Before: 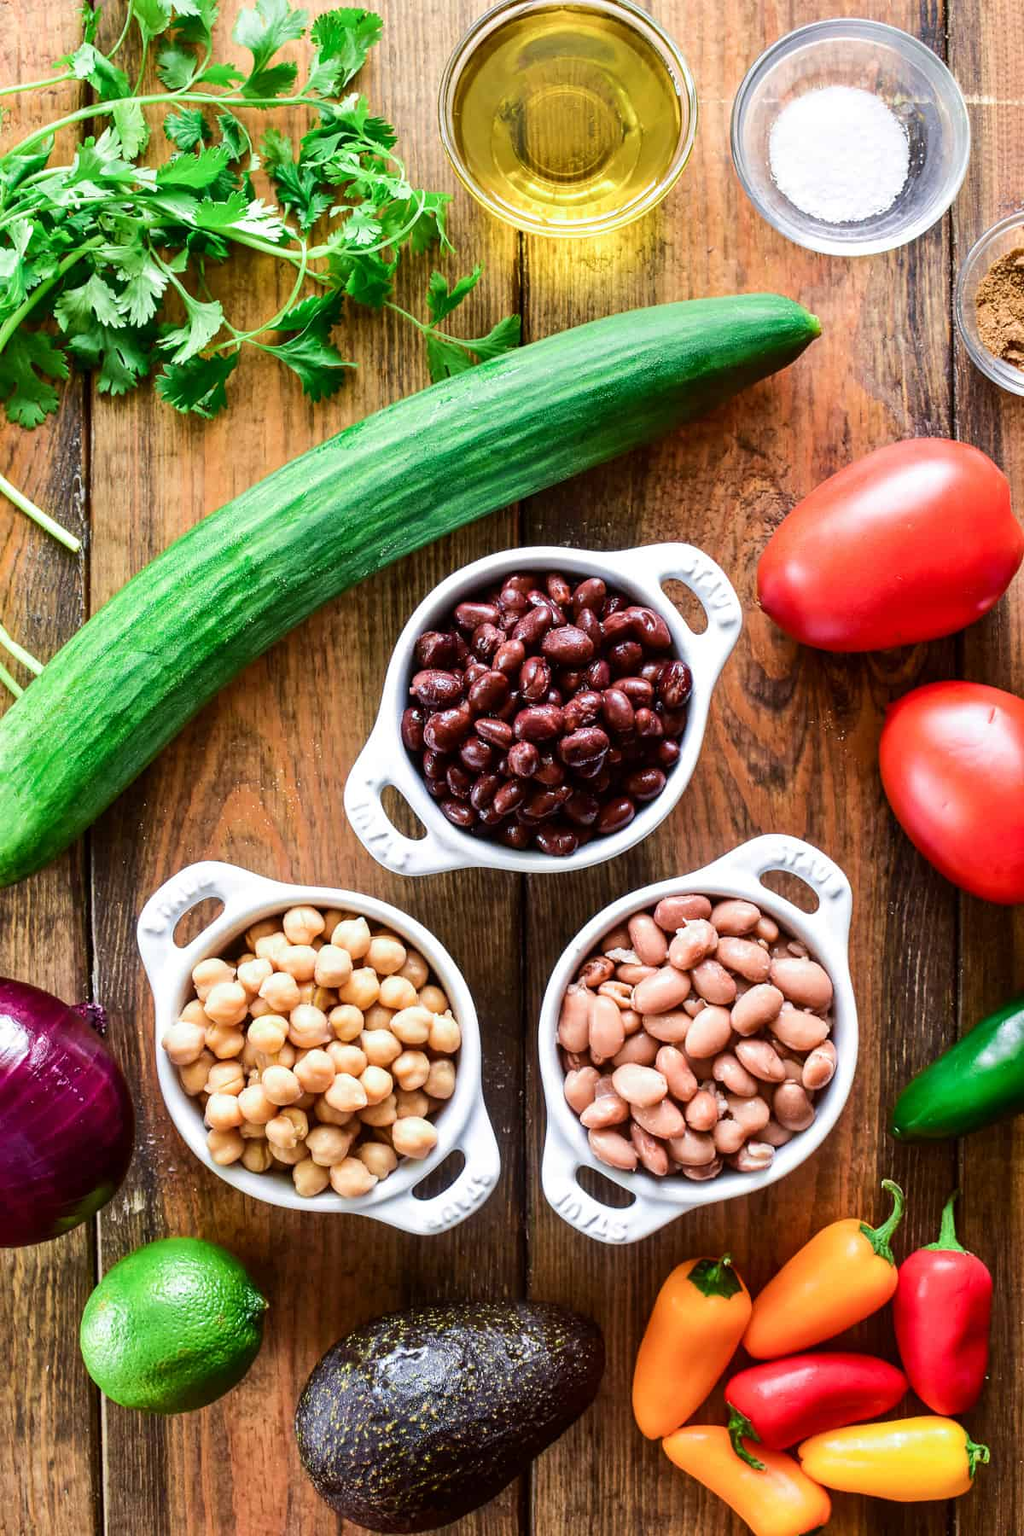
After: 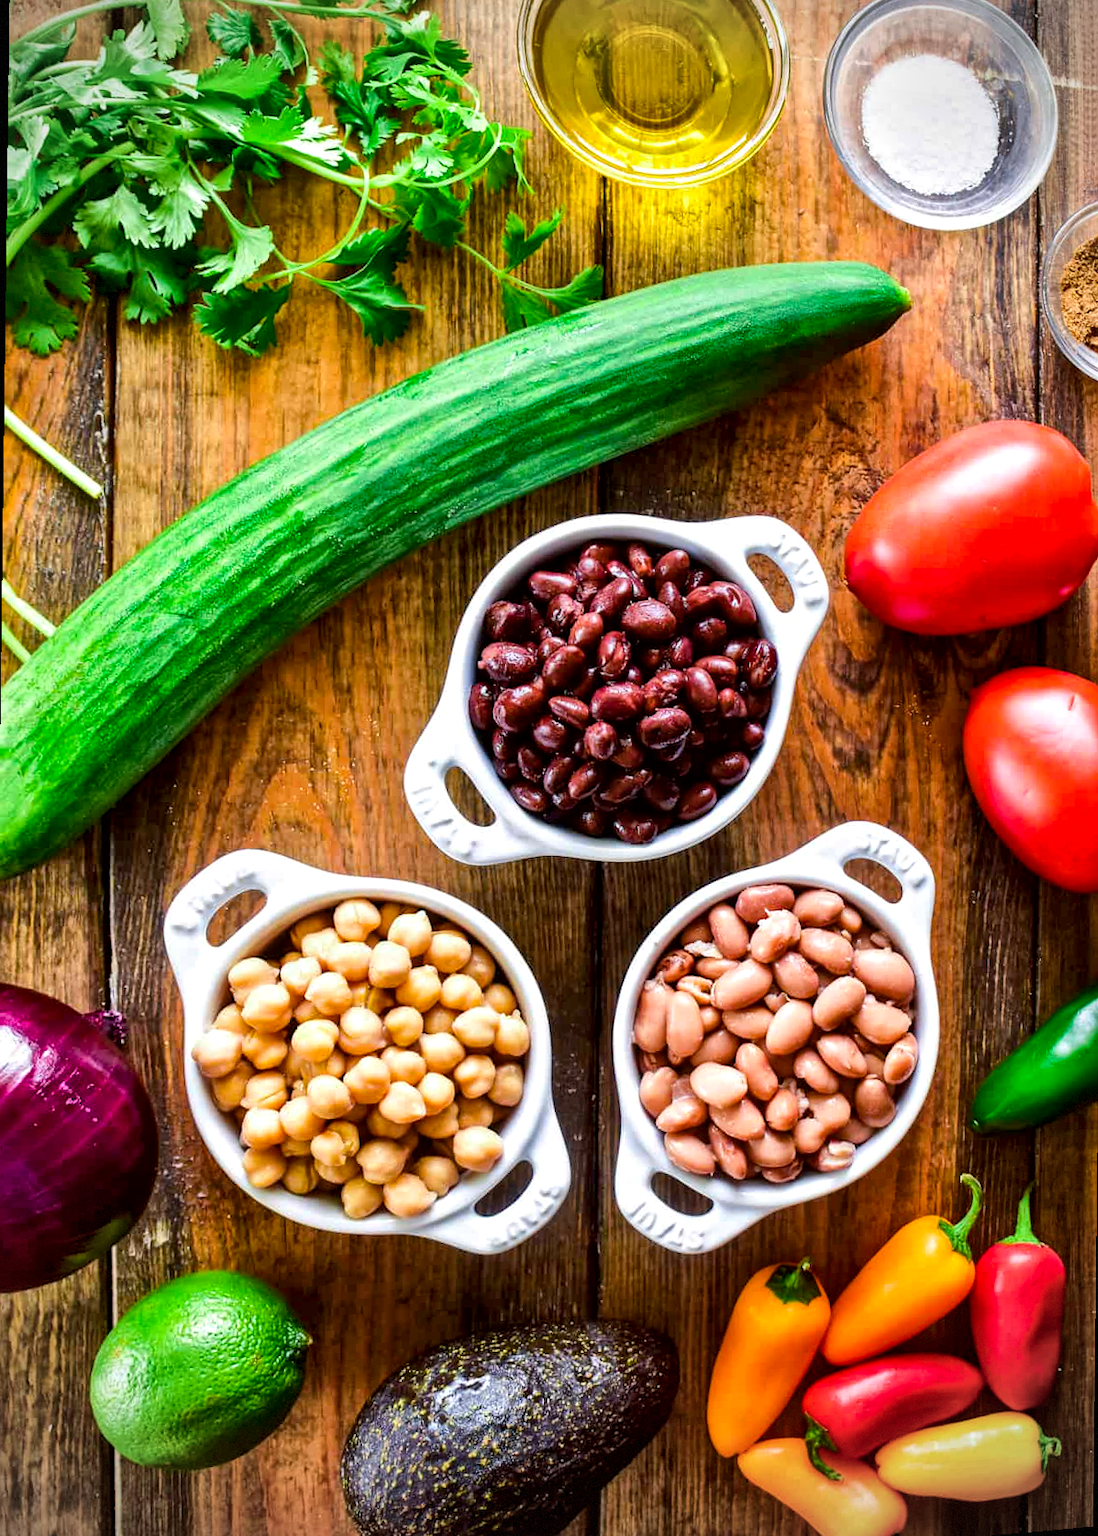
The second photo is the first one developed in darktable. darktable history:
local contrast: mode bilateral grid, contrast 20, coarseness 20, detail 150%, midtone range 0.2
color balance rgb: perceptual saturation grading › global saturation 25%, global vibrance 20%
rotate and perspective: rotation 0.679°, lens shift (horizontal) 0.136, crop left 0.009, crop right 0.991, crop top 0.078, crop bottom 0.95
vignetting: dithering 8-bit output, unbound false
